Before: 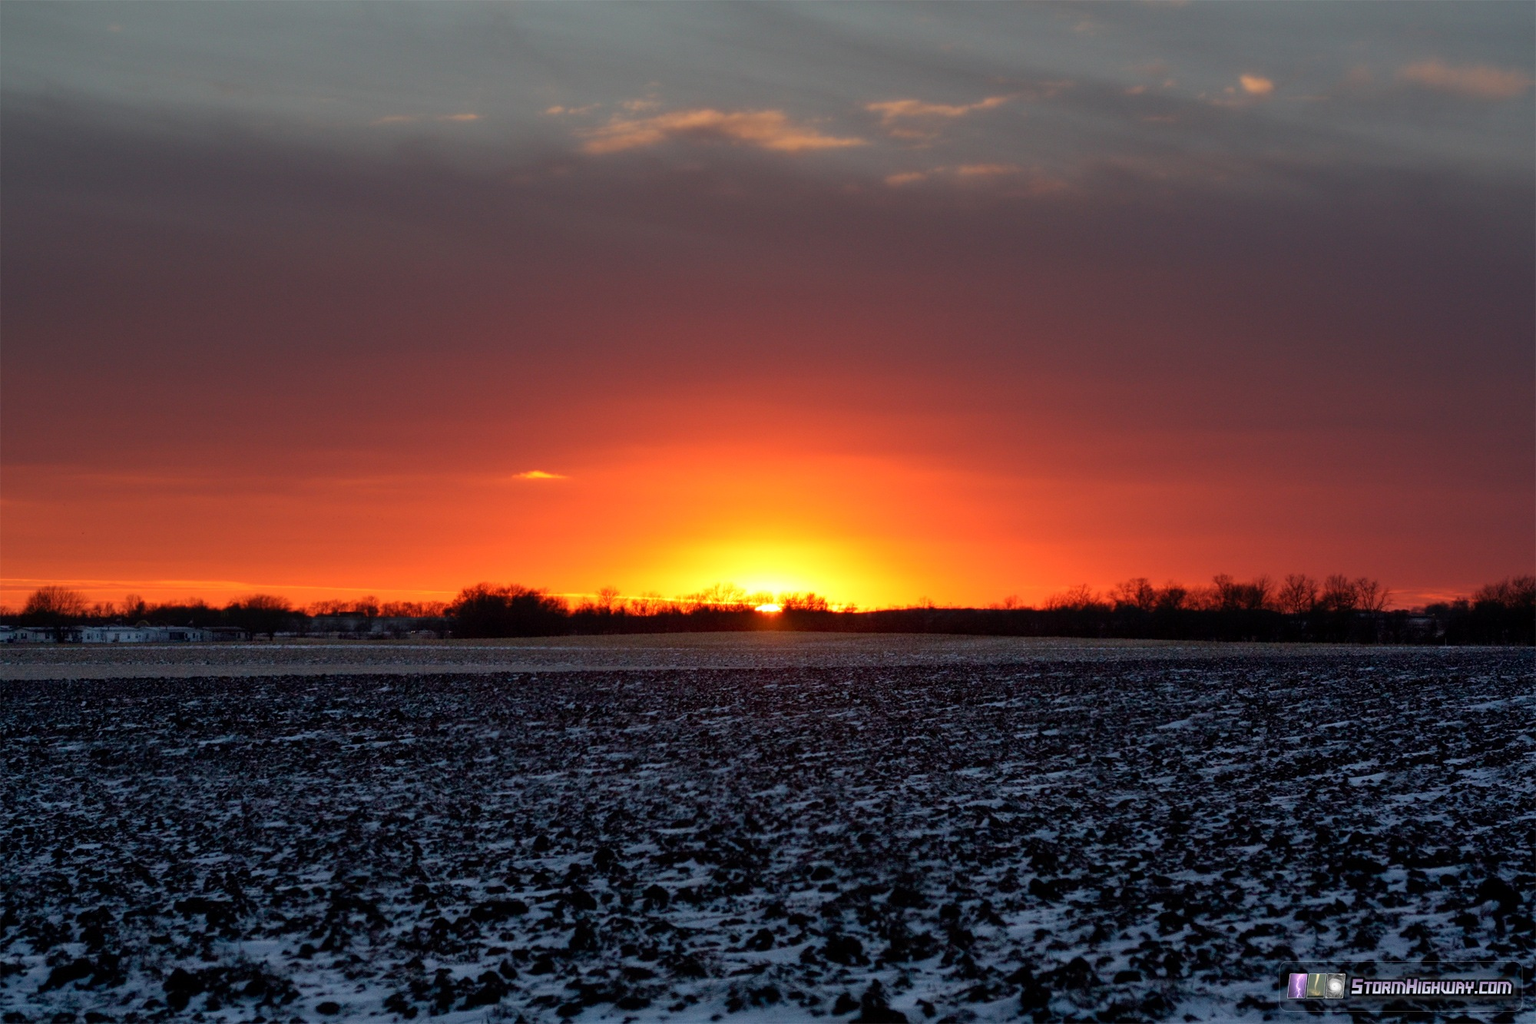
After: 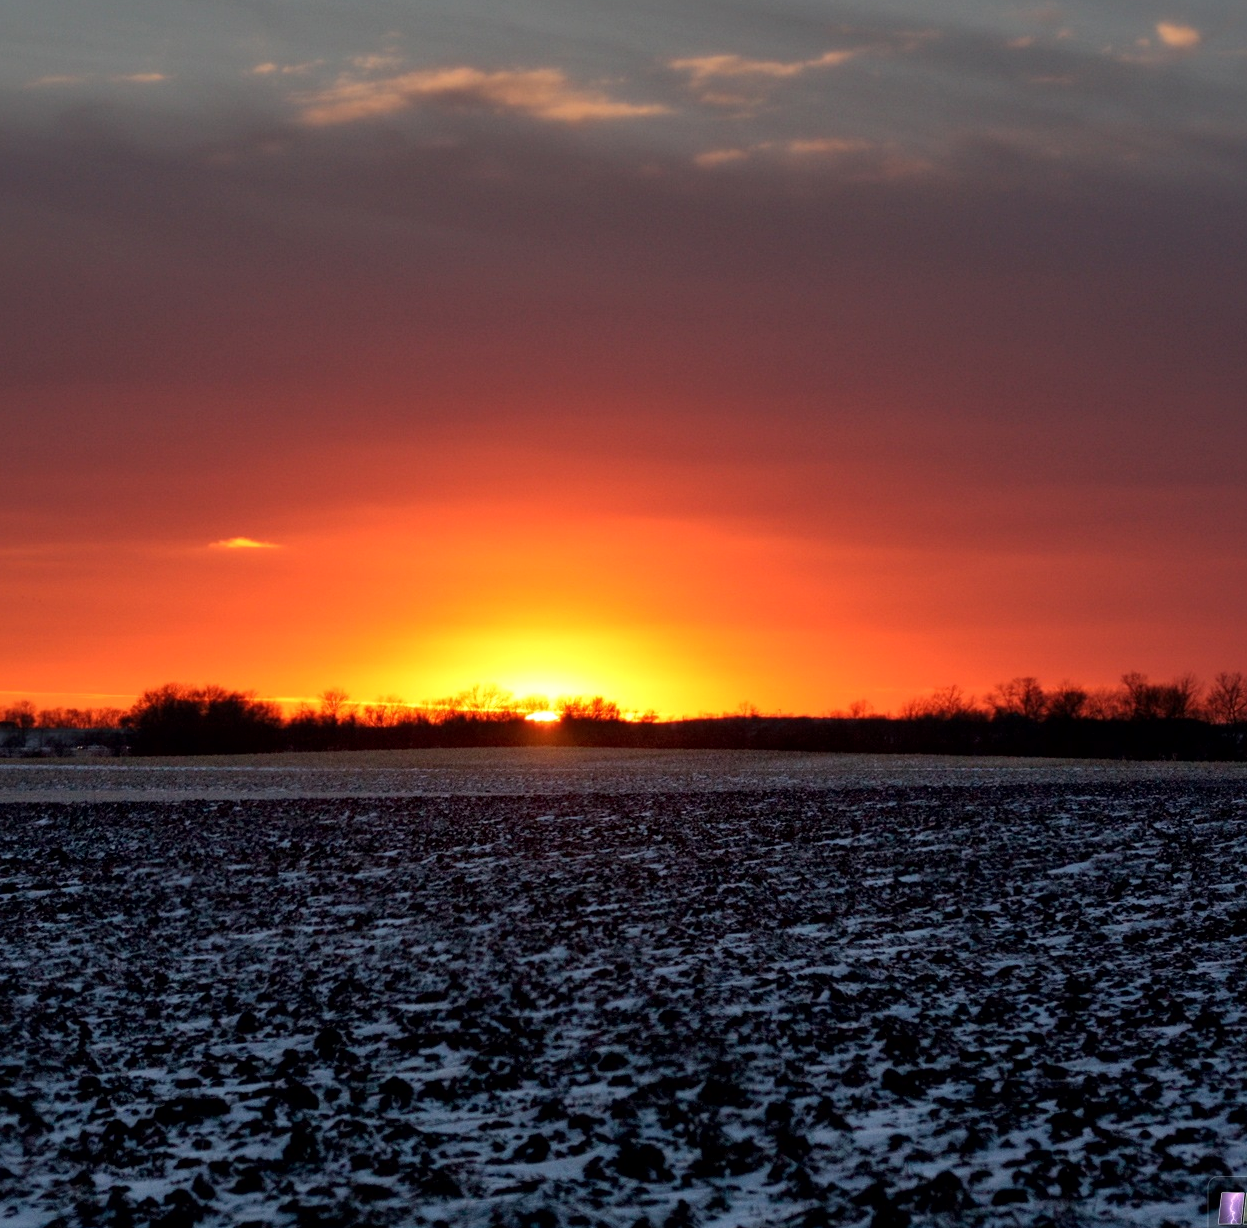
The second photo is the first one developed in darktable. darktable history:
crop and rotate: left 22.918%, top 5.629%, right 14.711%, bottom 2.247%
local contrast: mode bilateral grid, contrast 20, coarseness 50, detail 130%, midtone range 0.2
tone equalizer: on, module defaults
